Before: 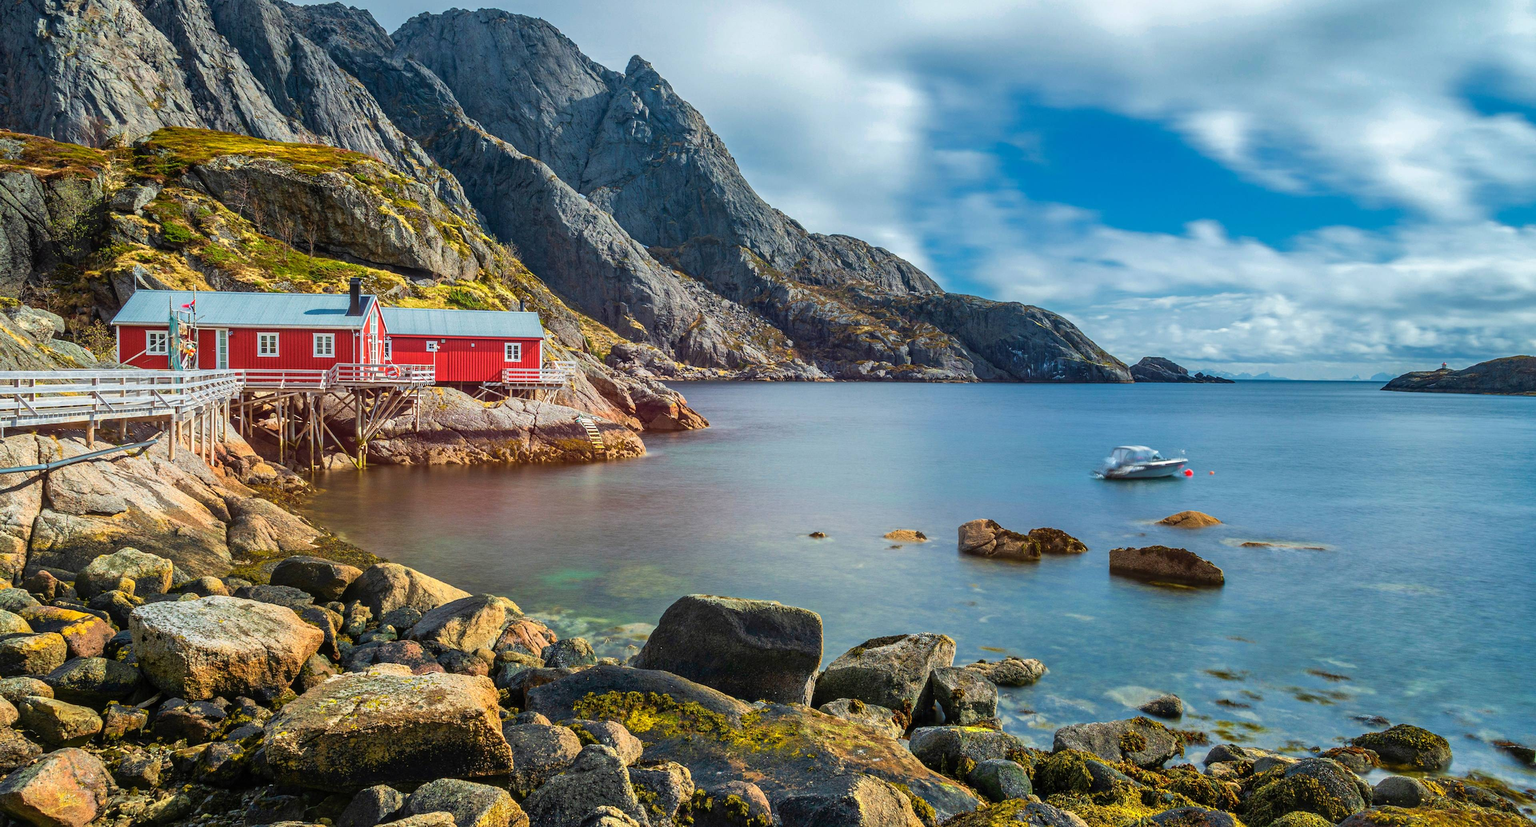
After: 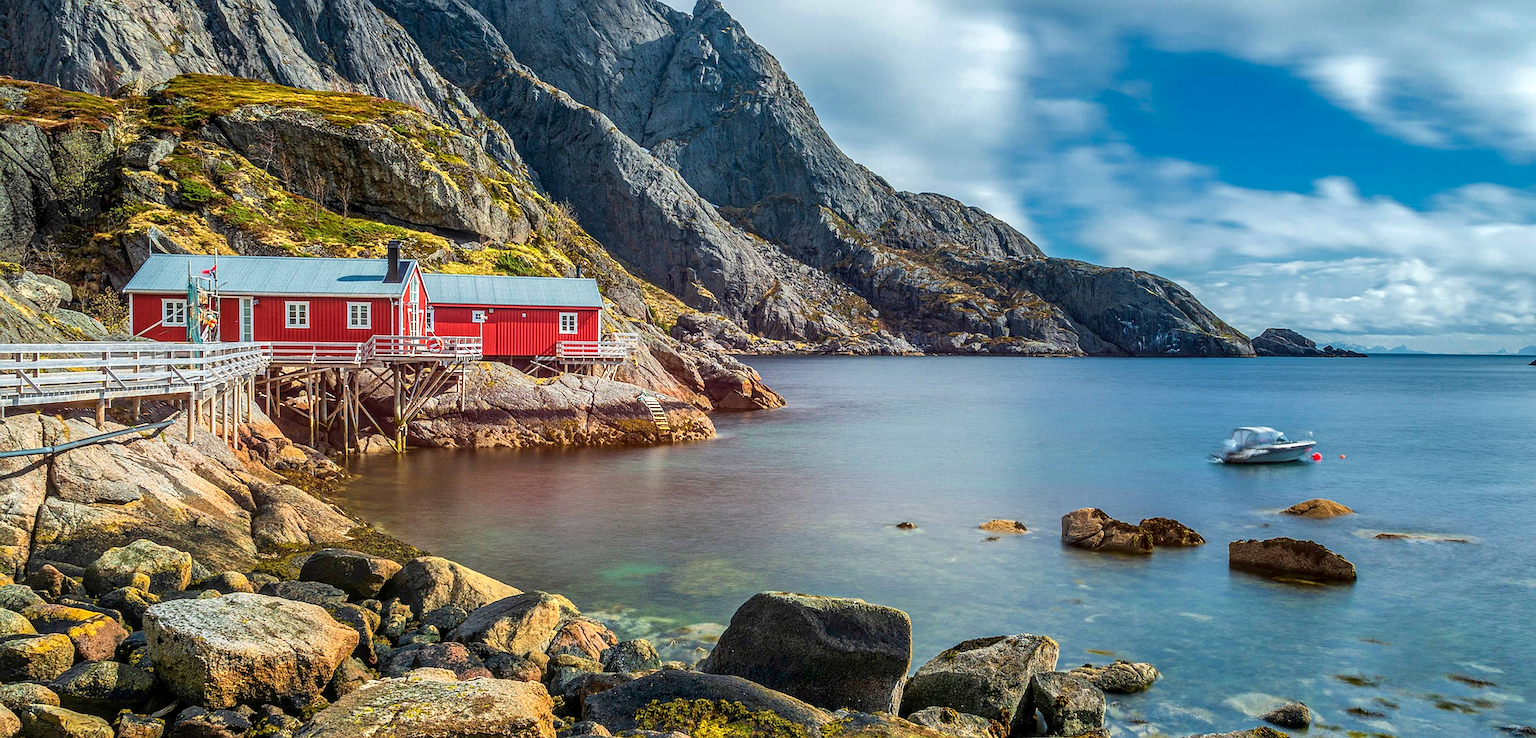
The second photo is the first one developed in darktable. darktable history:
local contrast: on, module defaults
sharpen: on, module defaults
contrast brightness saturation: contrast 0.052
crop: top 7.398%, right 9.688%, bottom 11.972%
